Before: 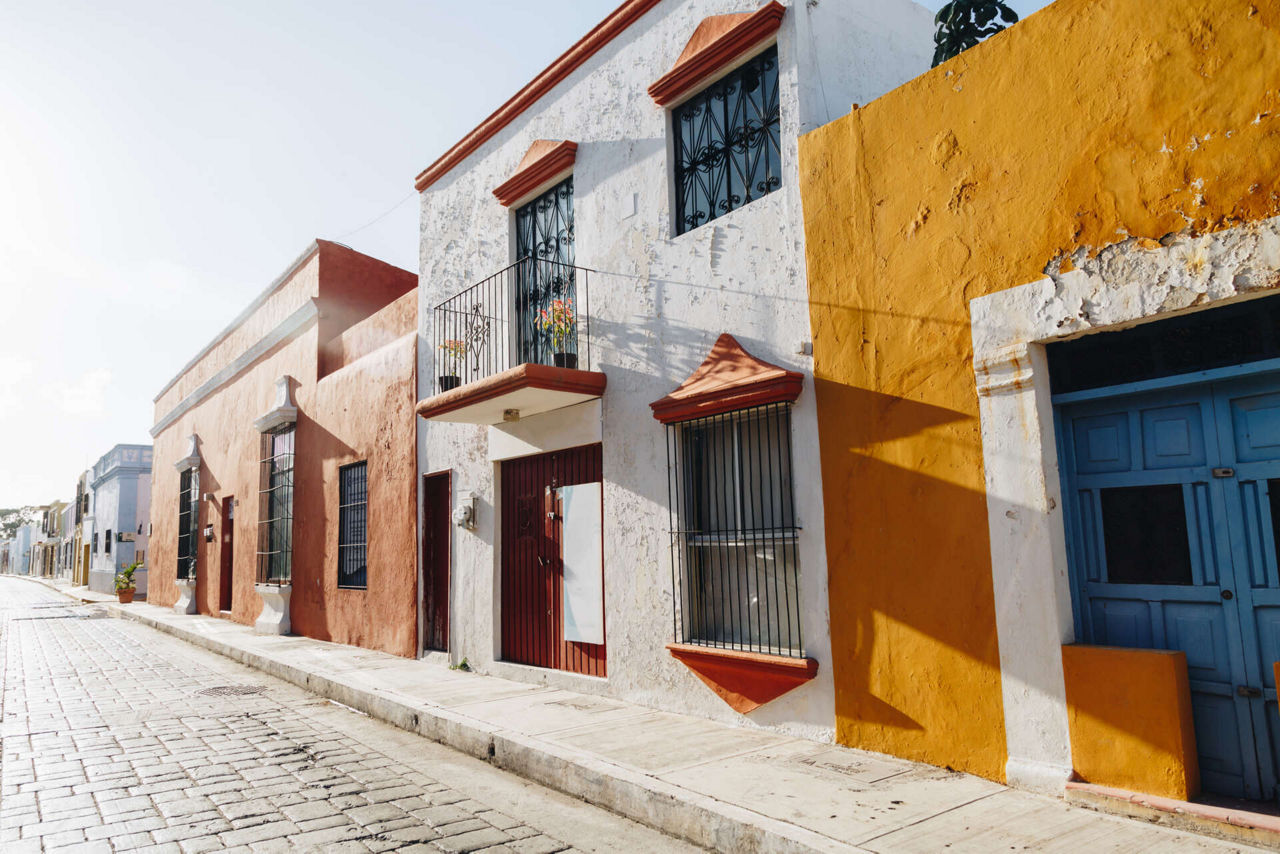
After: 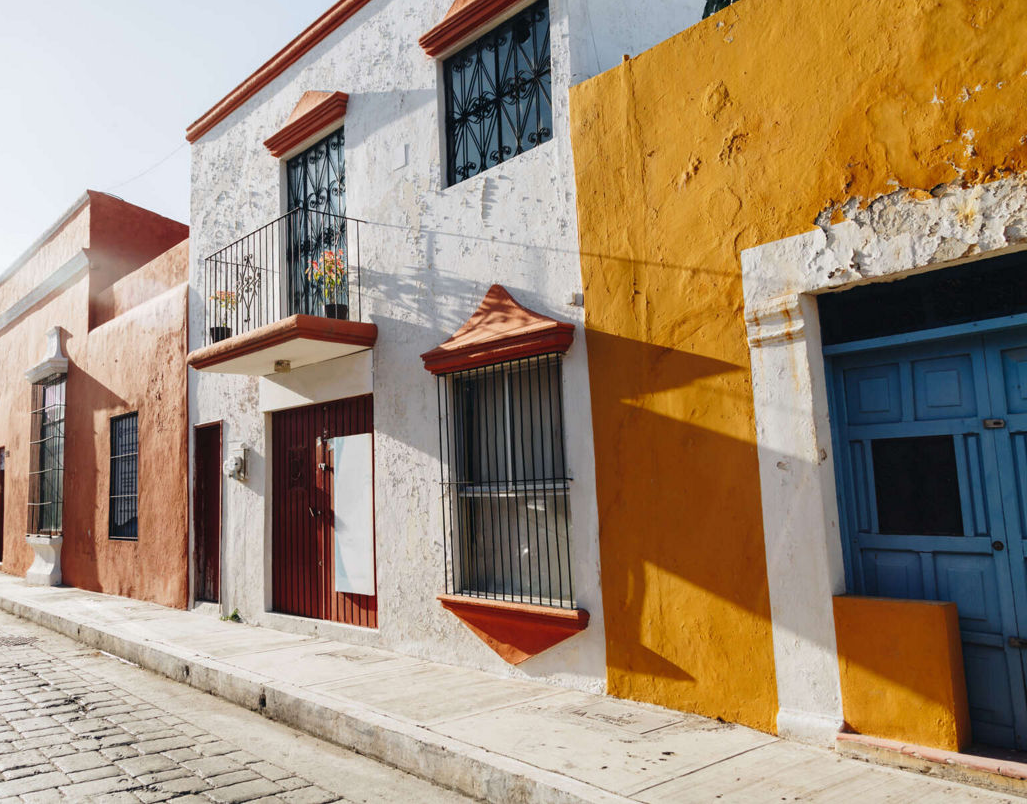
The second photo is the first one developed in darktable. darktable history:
tone equalizer: on, module defaults
crop and rotate: left 17.959%, top 5.771%, right 1.742%
